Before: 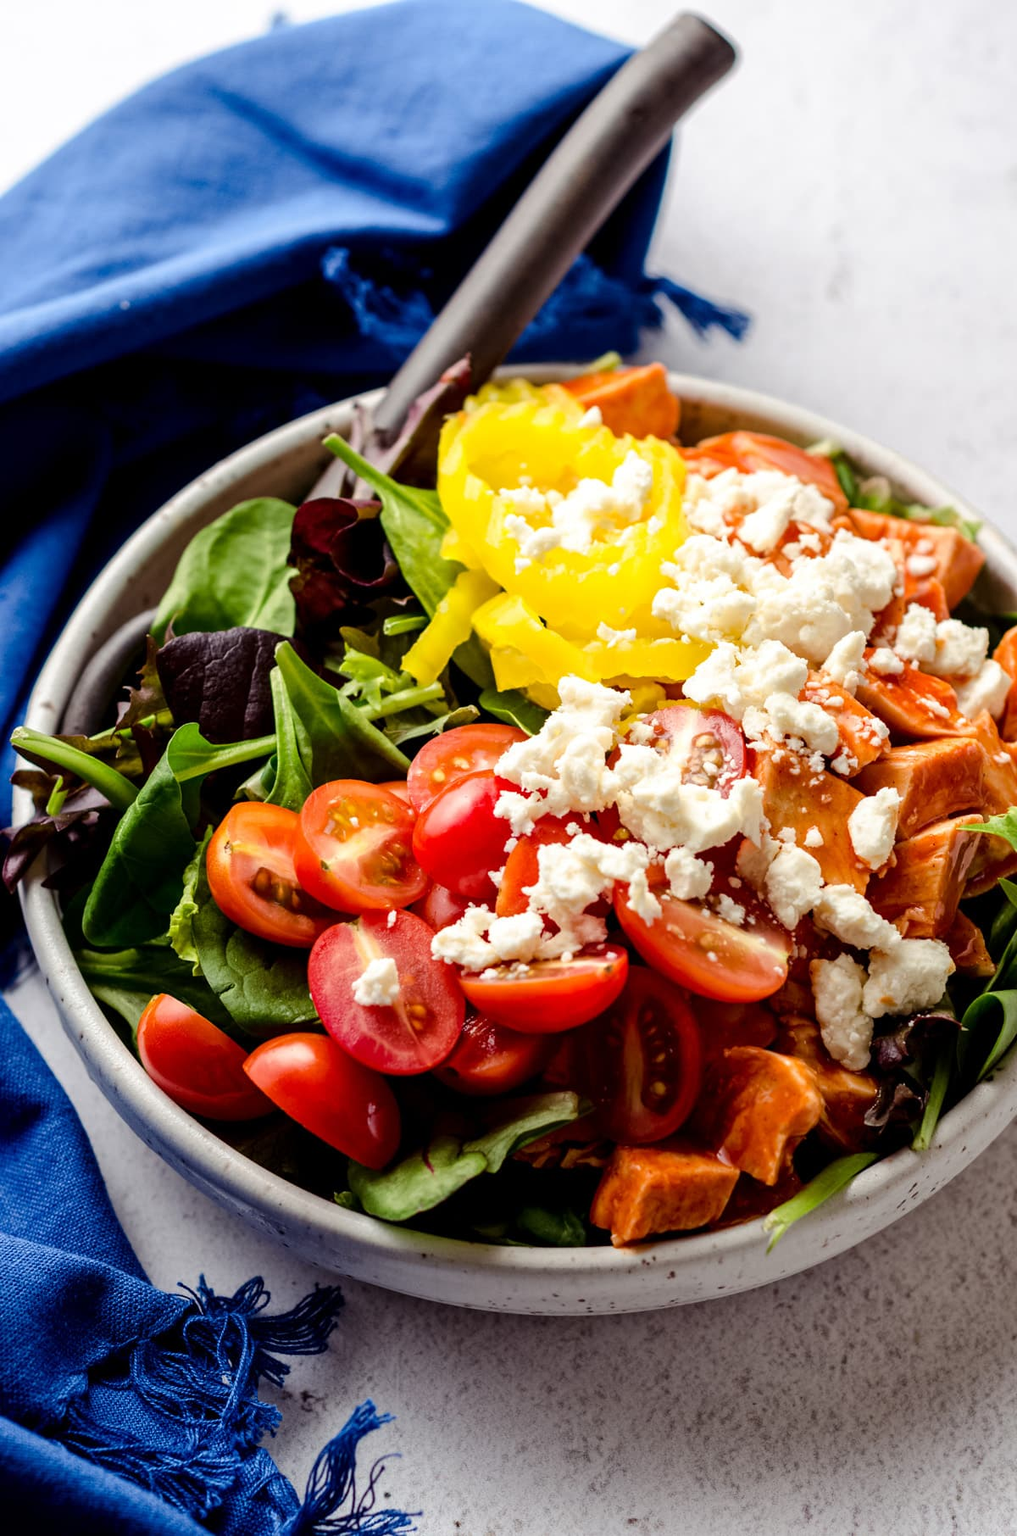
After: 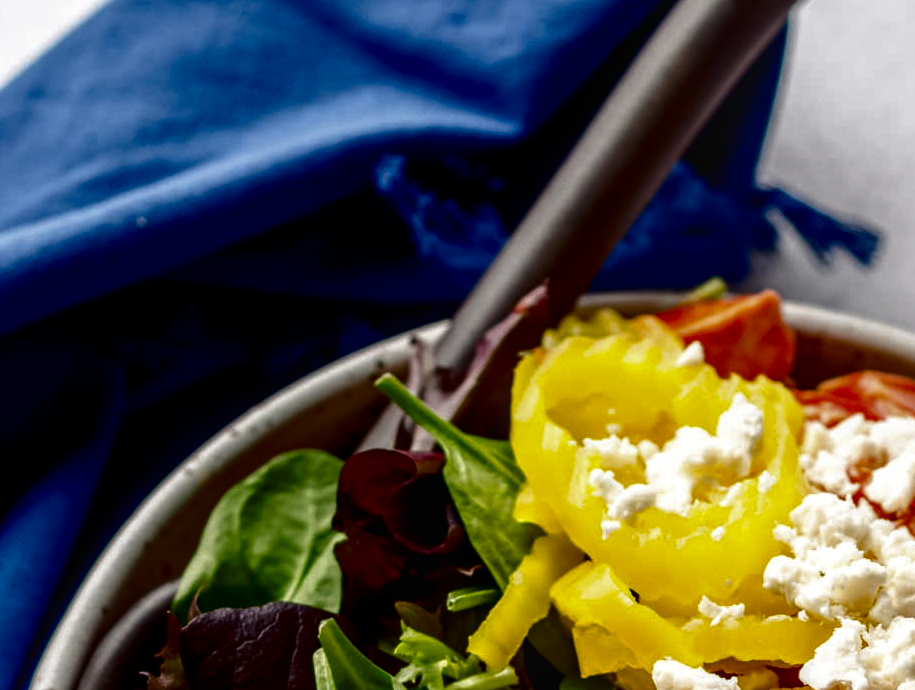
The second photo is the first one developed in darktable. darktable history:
contrast brightness saturation: brightness -0.52
white balance: emerald 1
local contrast: on, module defaults
crop: left 0.579%, top 7.627%, right 23.167%, bottom 54.275%
